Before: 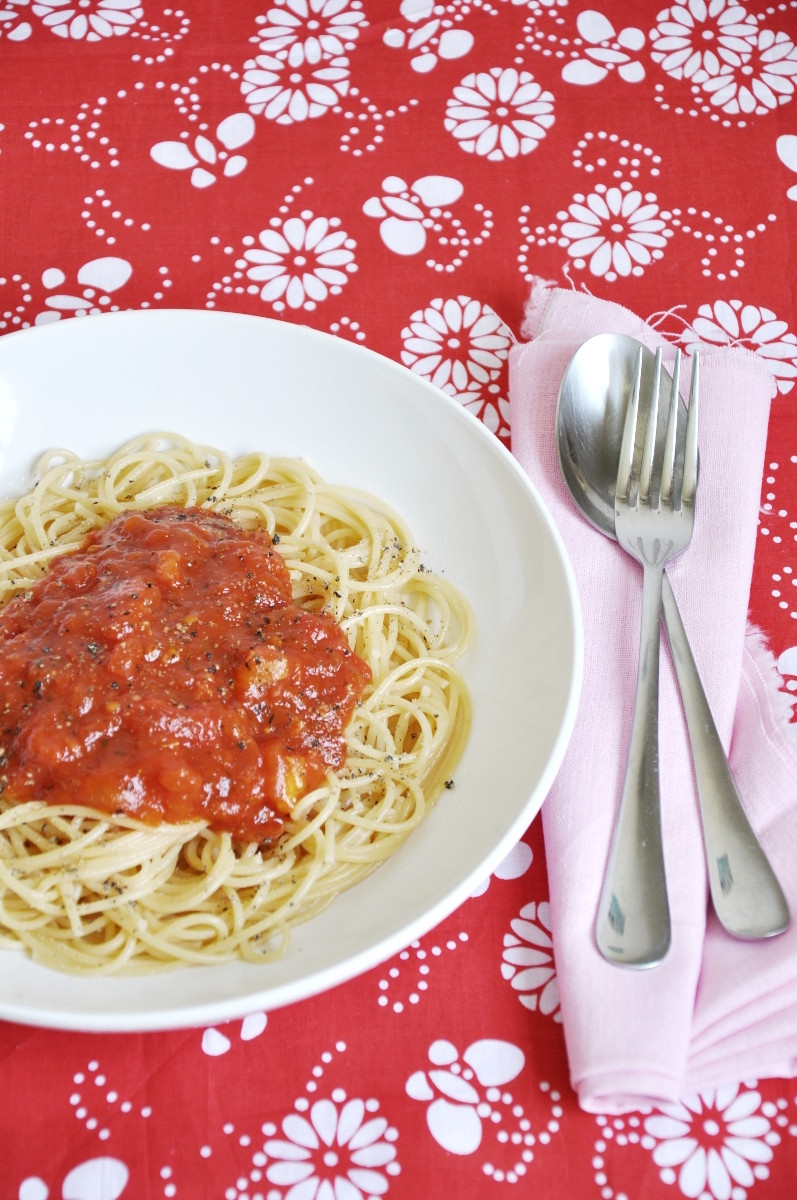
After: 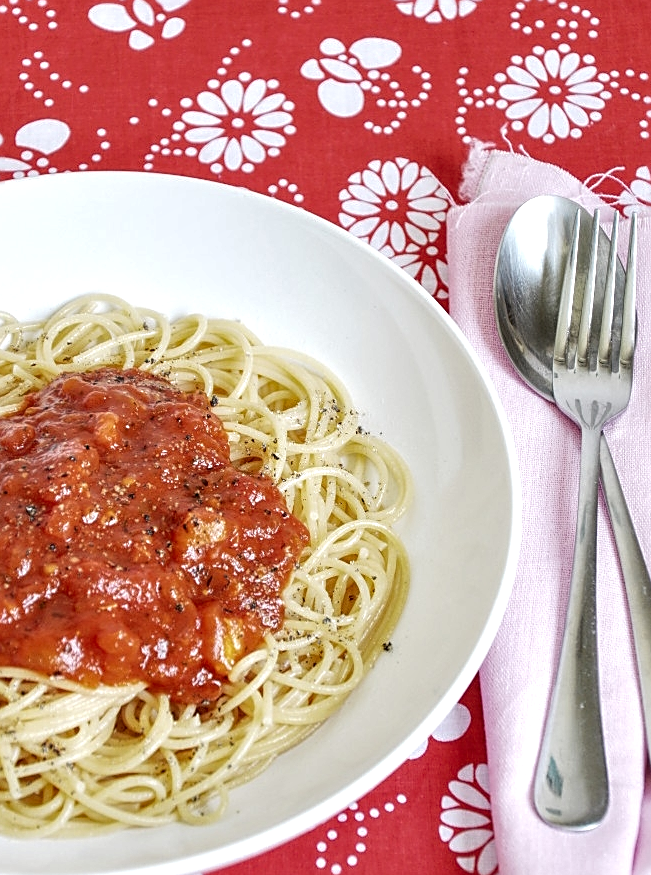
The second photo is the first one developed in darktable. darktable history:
crop: left 7.809%, top 11.547%, right 10.432%, bottom 15.454%
sharpen: on, module defaults
local contrast: highlights 102%, shadows 103%, detail 199%, midtone range 0.2
